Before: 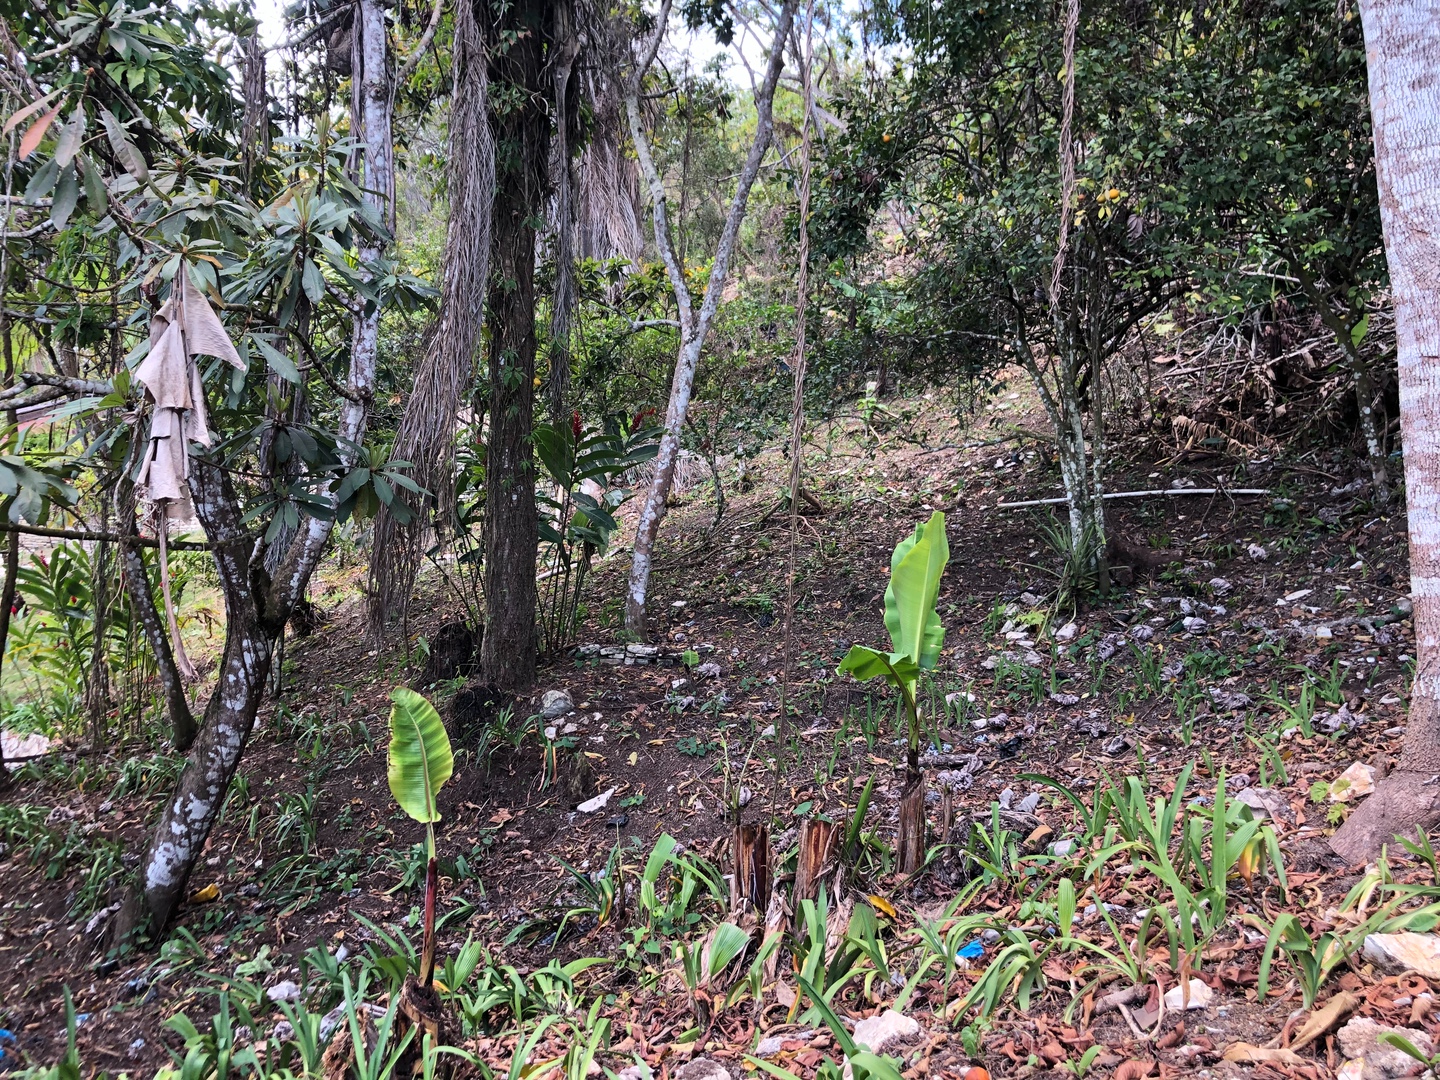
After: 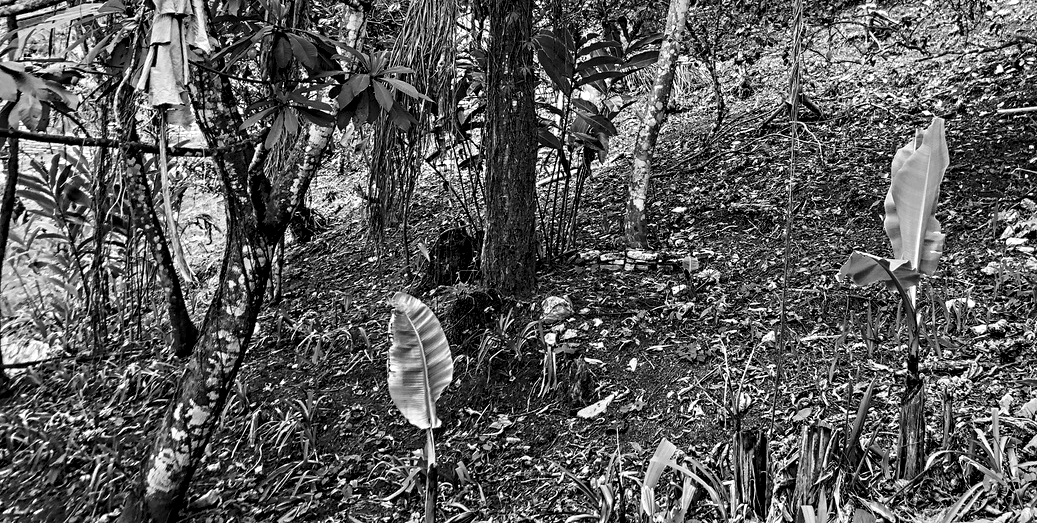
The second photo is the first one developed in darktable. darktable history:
contrast equalizer: octaves 7, y [[0.5, 0.542, 0.583, 0.625, 0.667, 0.708], [0.5 ×6], [0.5 ×6], [0 ×6], [0 ×6]]
crop: top 36.498%, right 27.964%, bottom 14.995%
monochrome: a 26.22, b 42.67, size 0.8
